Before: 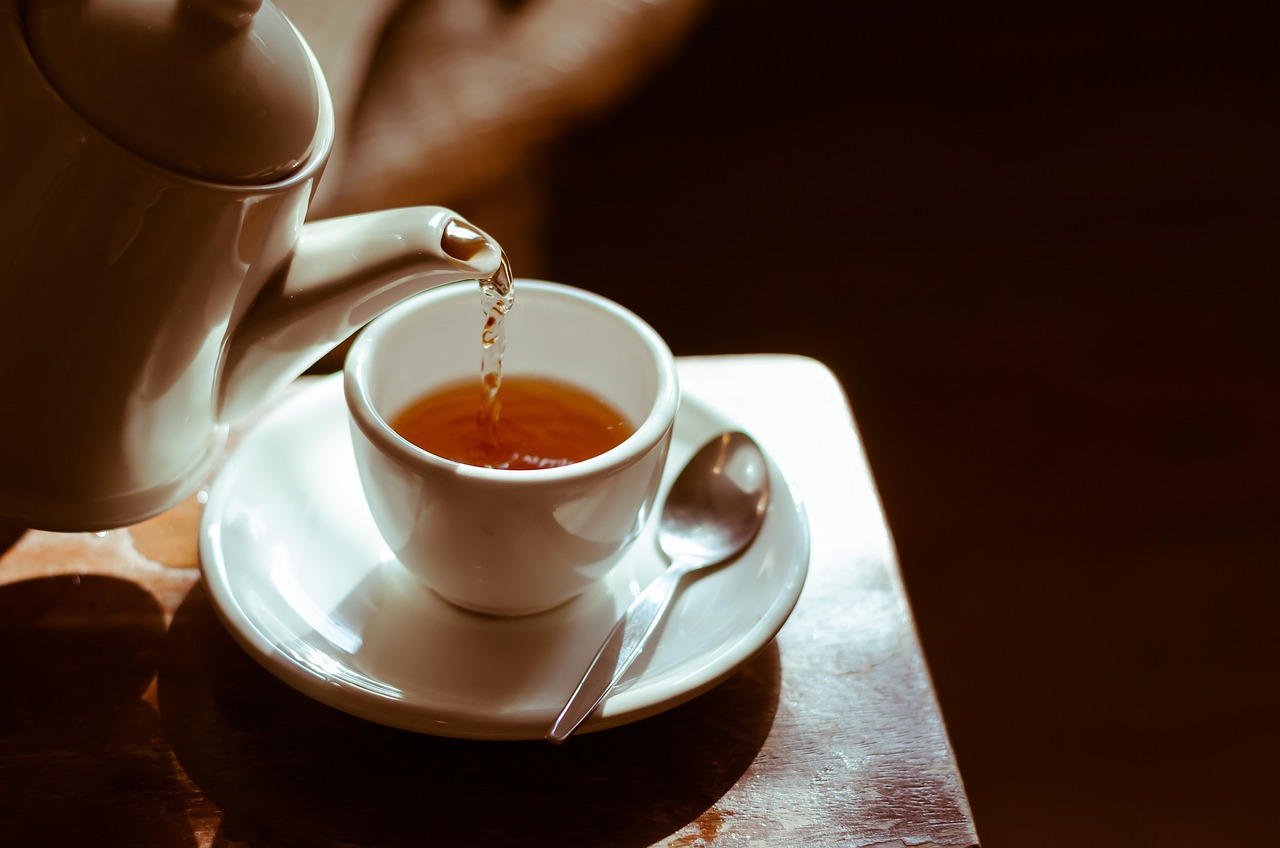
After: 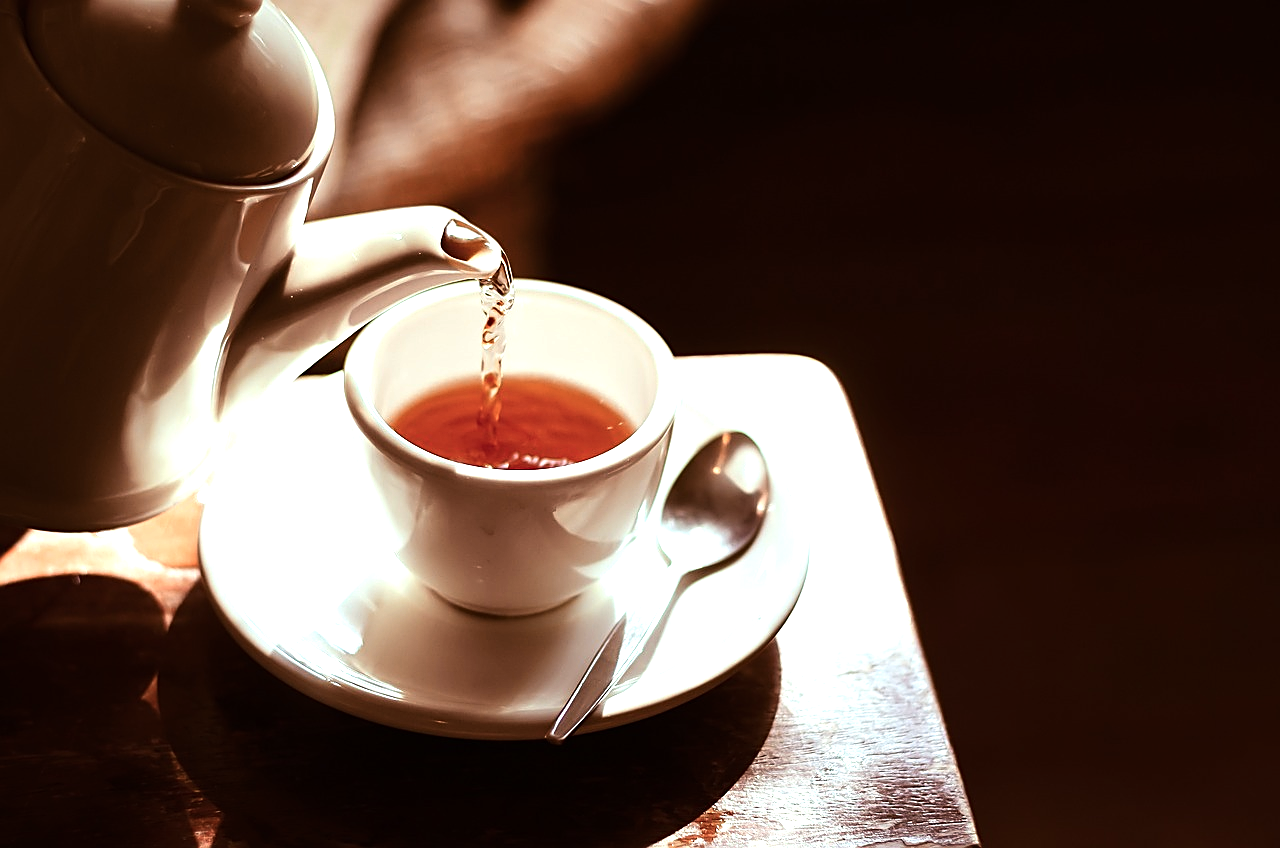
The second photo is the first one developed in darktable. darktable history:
color zones: curves: ch1 [(0, 0.469) (0.072, 0.457) (0.243, 0.494) (0.429, 0.5) (0.571, 0.5) (0.714, 0.5) (0.857, 0.5) (1, 0.469)]; ch2 [(0, 0.499) (0.143, 0.467) (0.242, 0.436) (0.429, 0.493) (0.571, 0.5) (0.714, 0.5) (0.857, 0.5) (1, 0.499)]
tone equalizer: -8 EV -0.744 EV, -7 EV -0.692 EV, -6 EV -0.62 EV, -5 EV -0.372 EV, -3 EV 0.374 EV, -2 EV 0.6 EV, -1 EV 0.697 EV, +0 EV 0.771 EV, edges refinement/feathering 500, mask exposure compensation -1.57 EV, preserve details no
exposure: exposure 0.522 EV, compensate highlight preservation false
sharpen: on, module defaults
